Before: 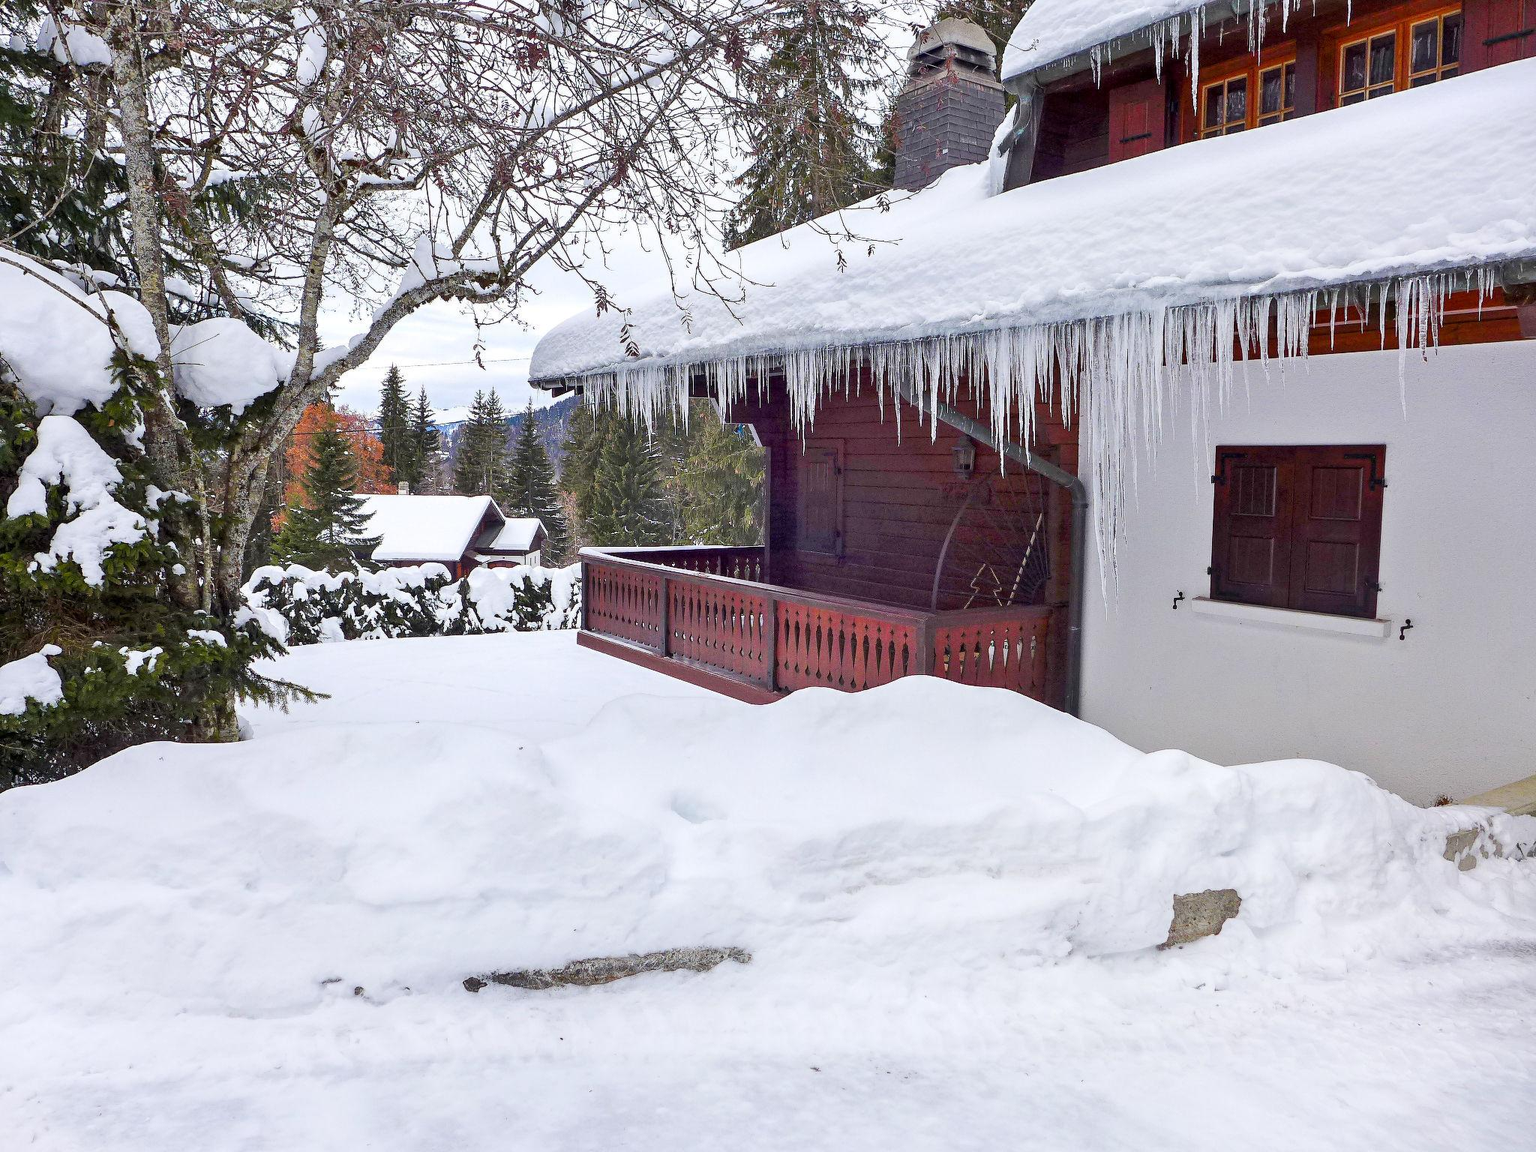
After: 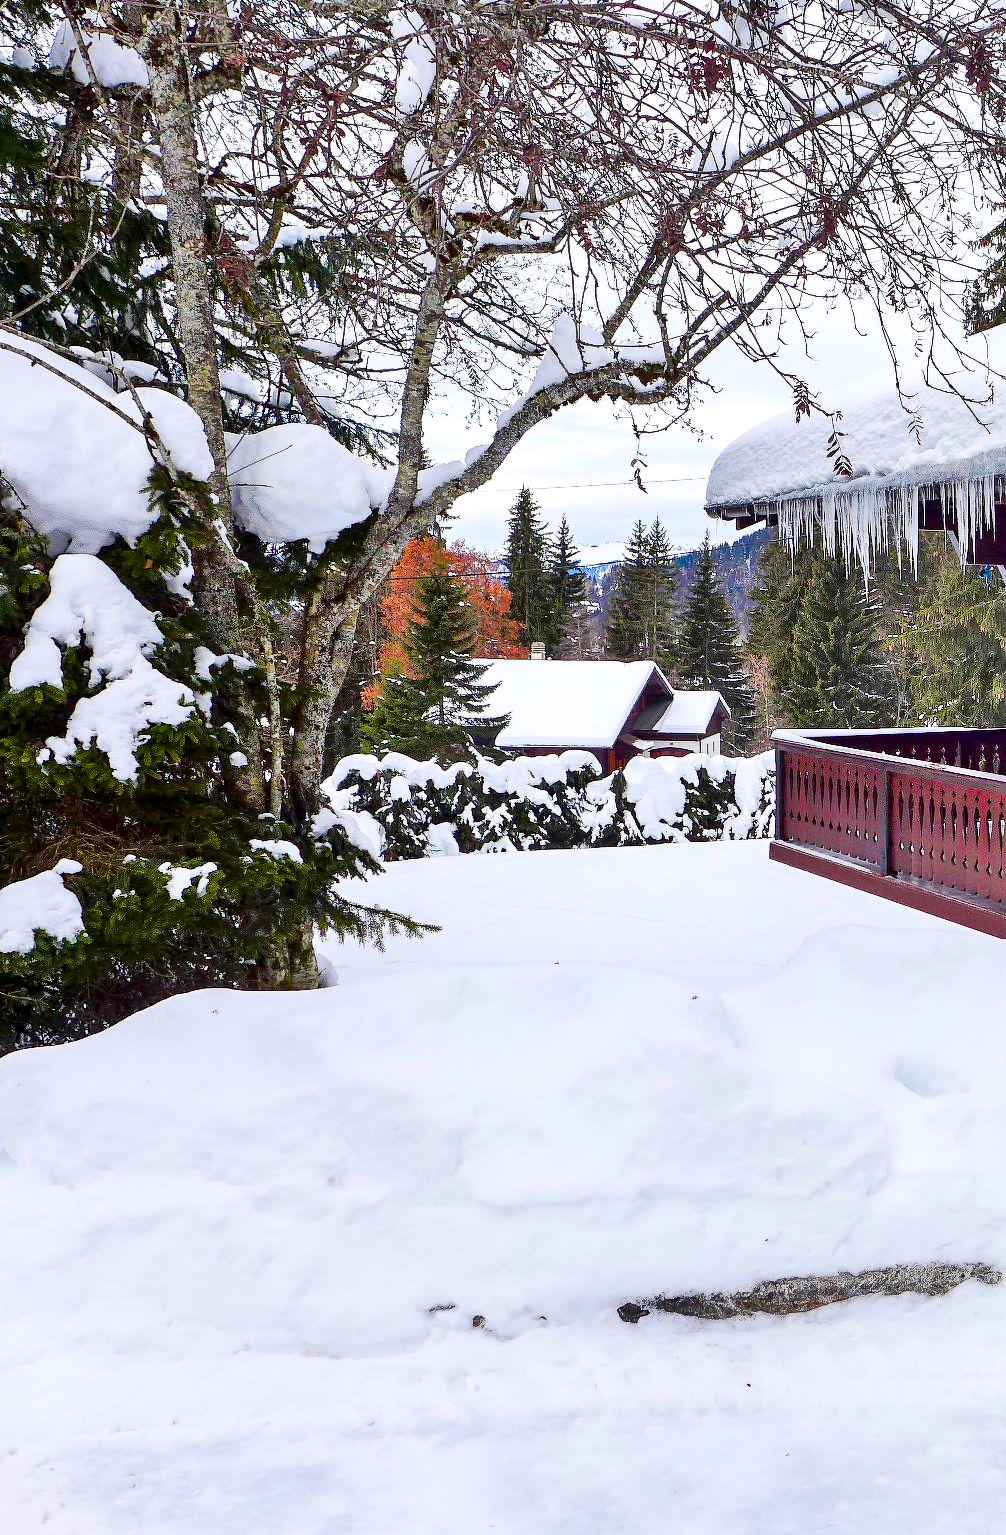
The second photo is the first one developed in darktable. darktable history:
crop and rotate: left 0%, top 0%, right 50.845%
contrast brightness saturation: contrast 0.19, brightness -0.11, saturation 0.21
tone equalizer: -8 EV 0.001 EV, -7 EV -0.004 EV, -6 EV 0.009 EV, -5 EV 0.032 EV, -4 EV 0.276 EV, -3 EV 0.644 EV, -2 EV 0.584 EV, -1 EV 0.187 EV, +0 EV 0.024 EV
